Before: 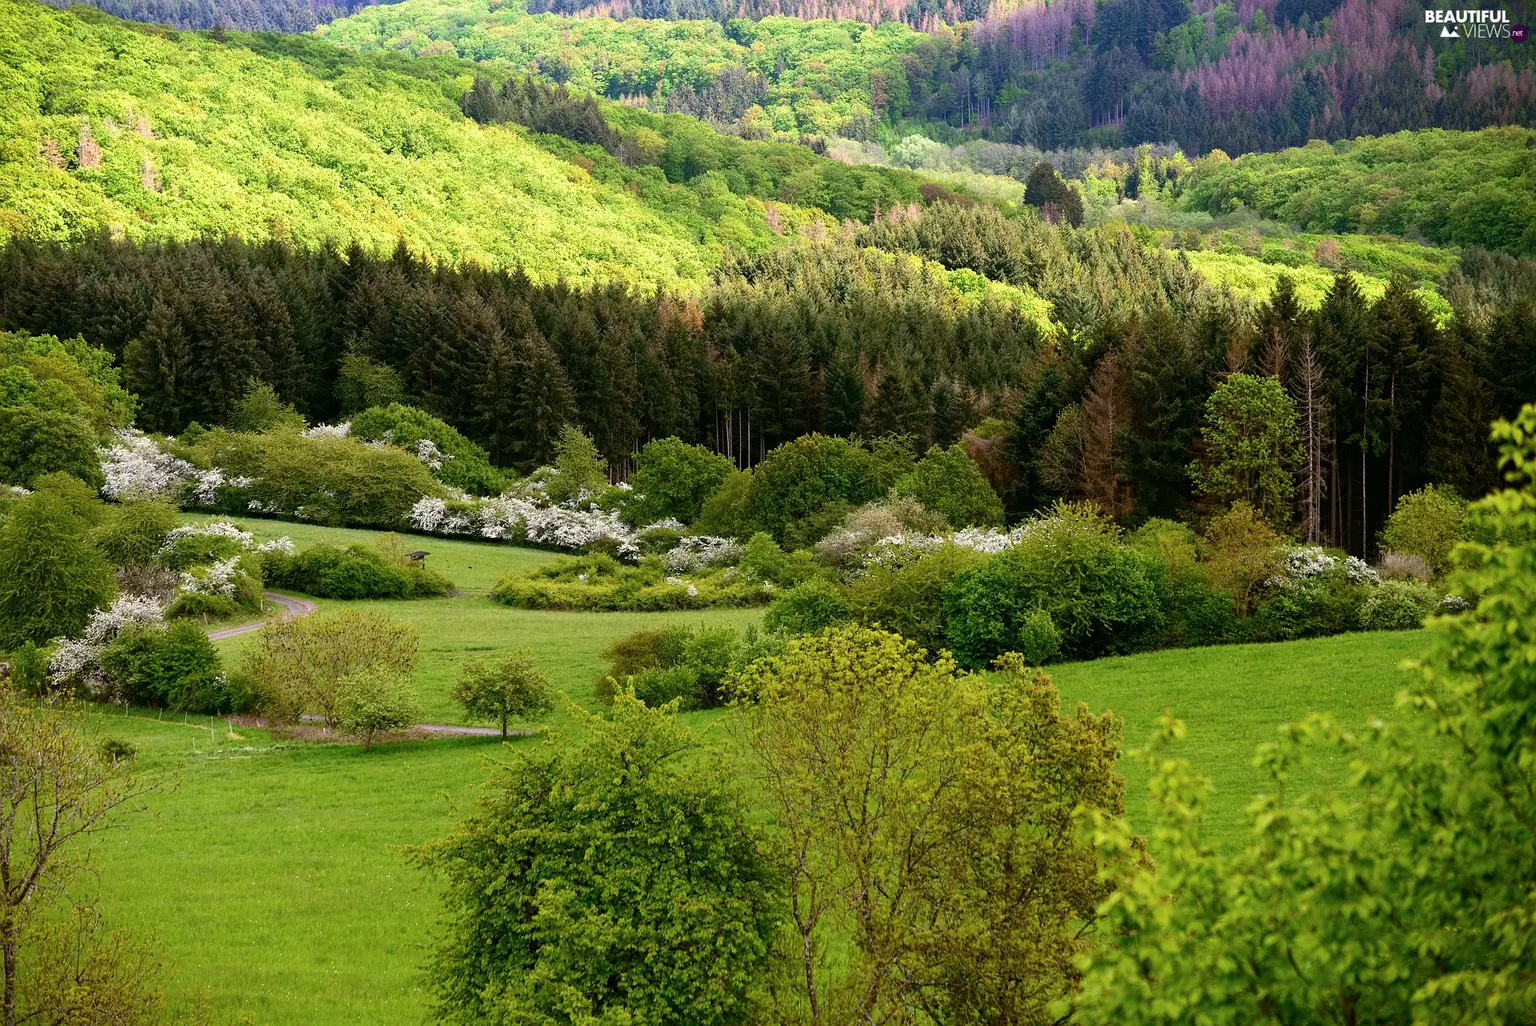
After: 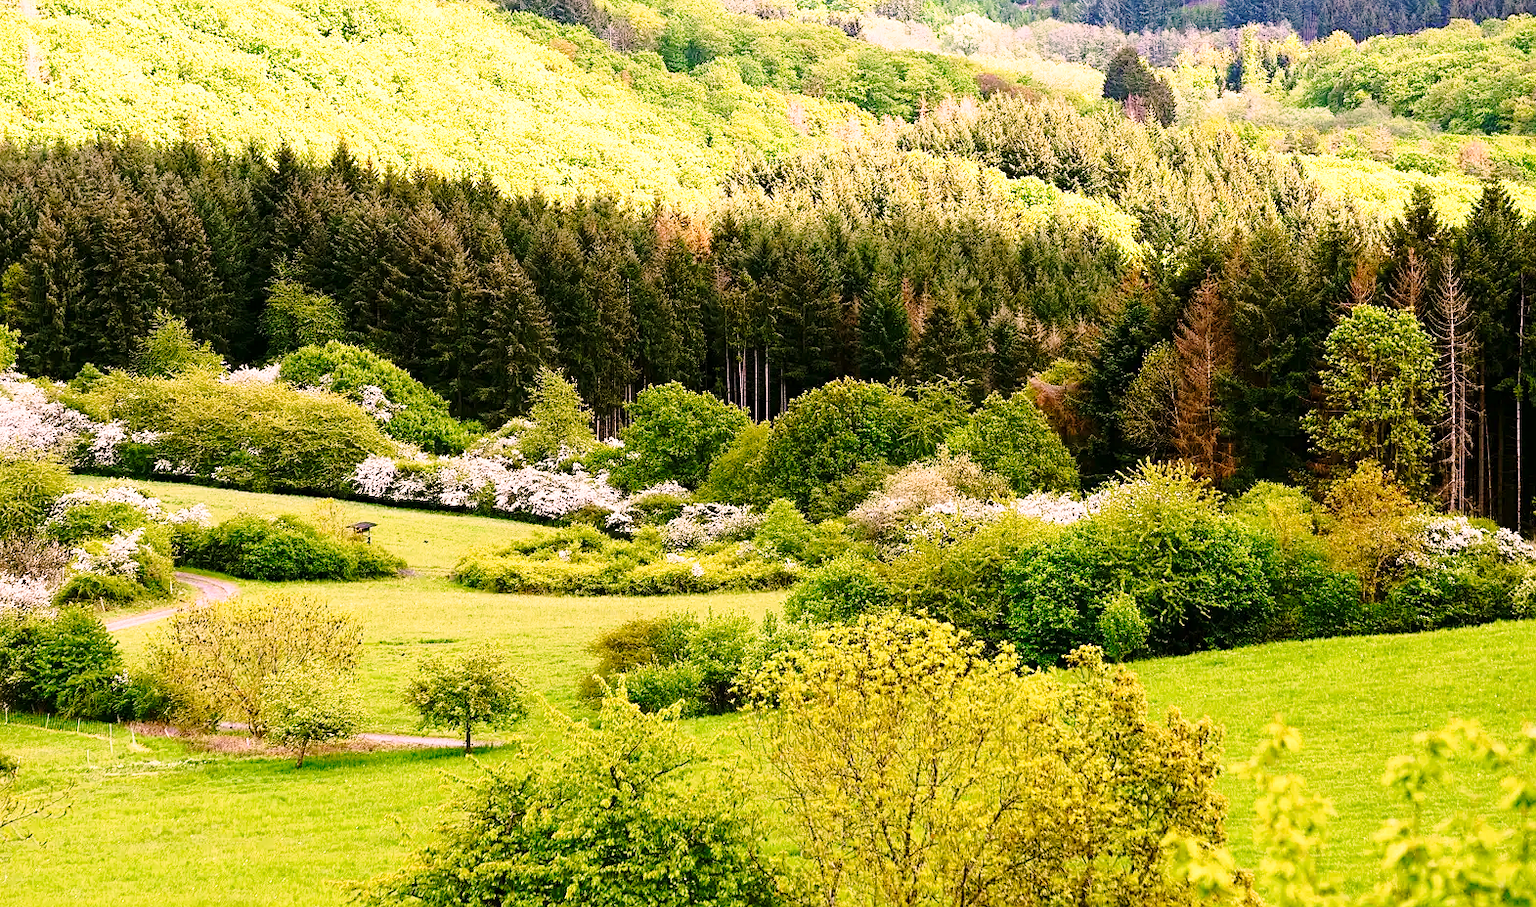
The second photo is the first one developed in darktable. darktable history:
sharpen: amount 0.209
base curve: curves: ch0 [(0, 0) (0.028, 0.03) (0.121, 0.232) (0.46, 0.748) (0.859, 0.968) (1, 1)], preserve colors none
crop: left 7.926%, top 12.148%, right 10.218%, bottom 15.451%
exposure: black level correction 0.001, exposure 0.498 EV, compensate exposure bias true, compensate highlight preservation false
color correction: highlights a* 14.71, highlights b* 4.71
